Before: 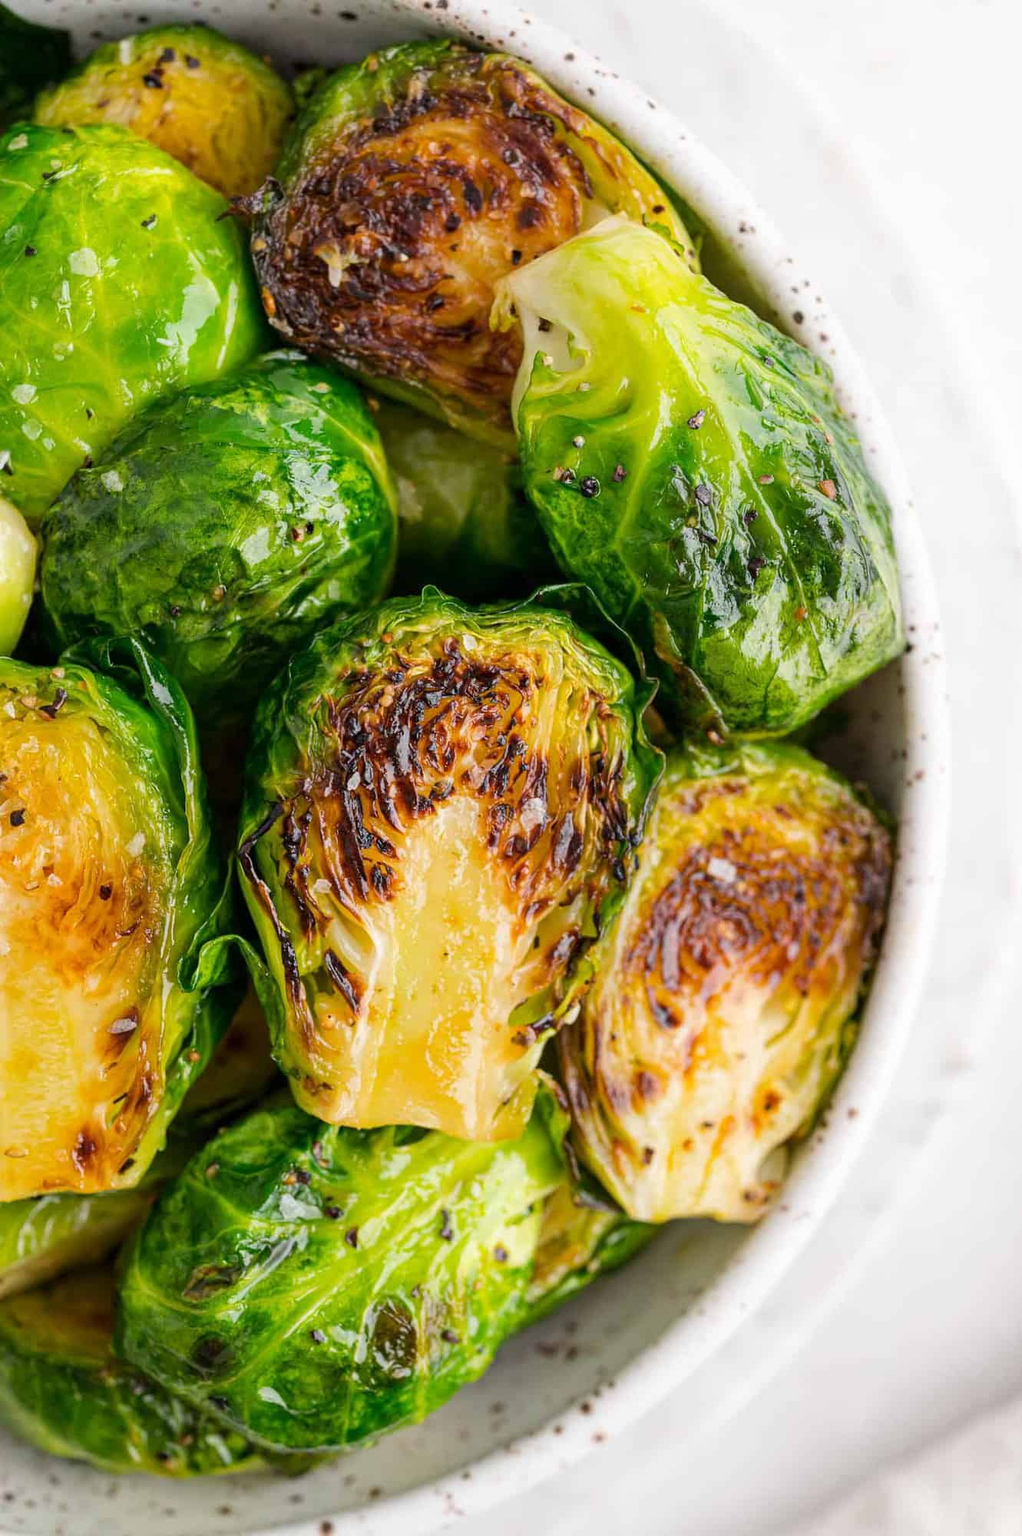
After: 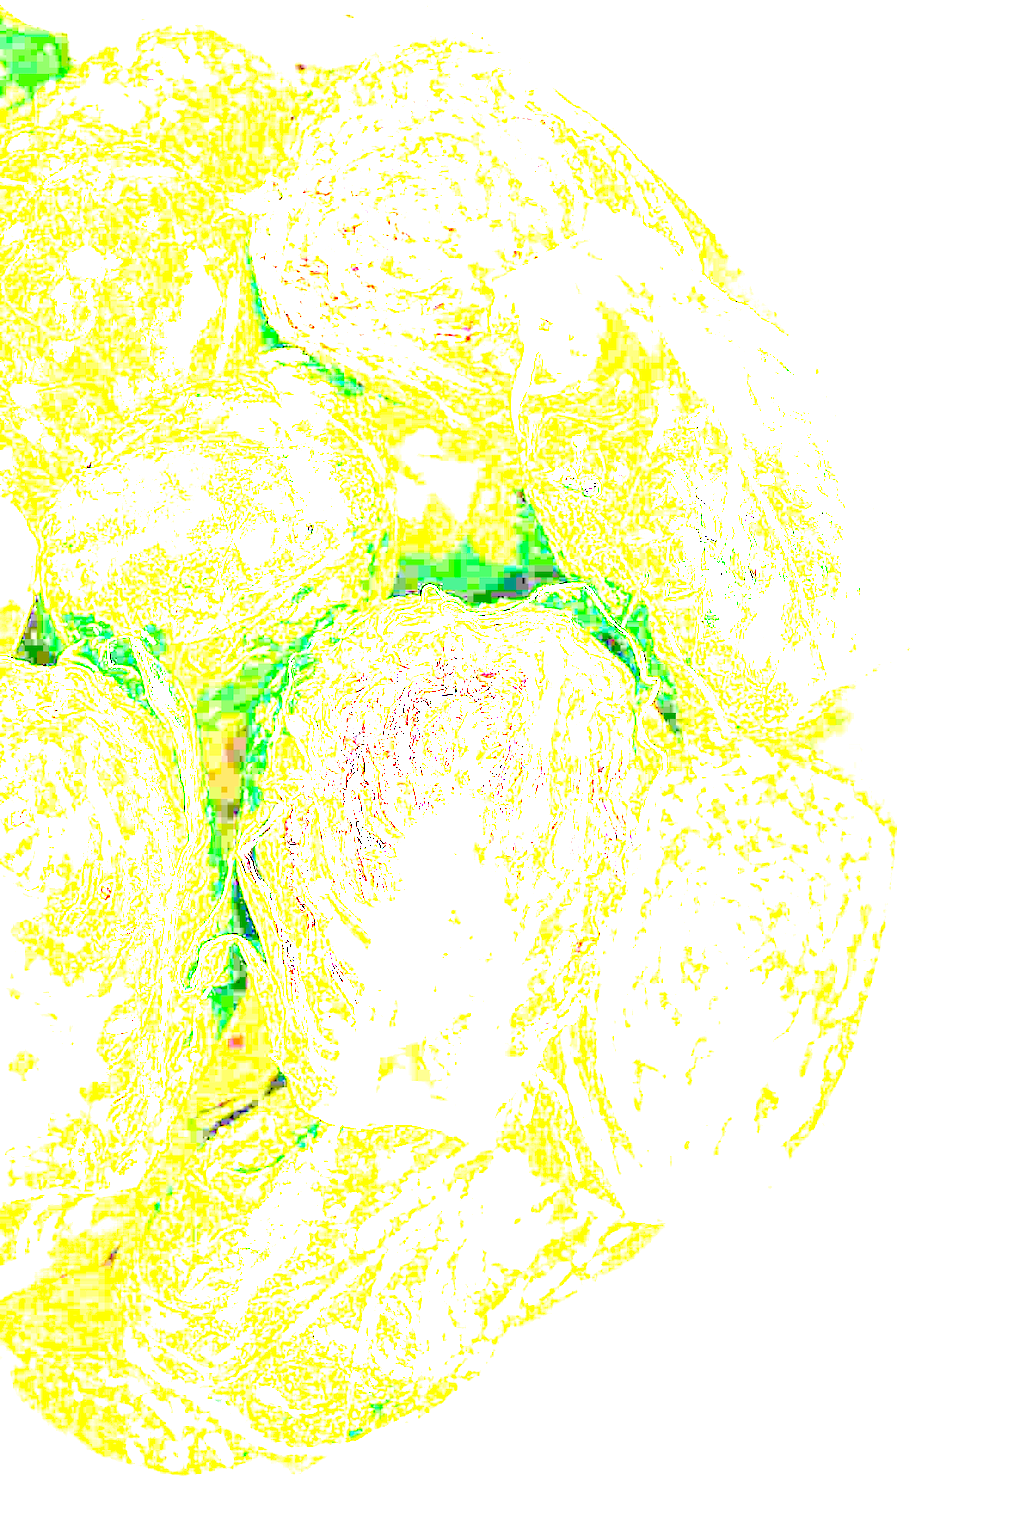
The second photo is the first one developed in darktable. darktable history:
exposure: exposure 7.94 EV, compensate highlight preservation false
